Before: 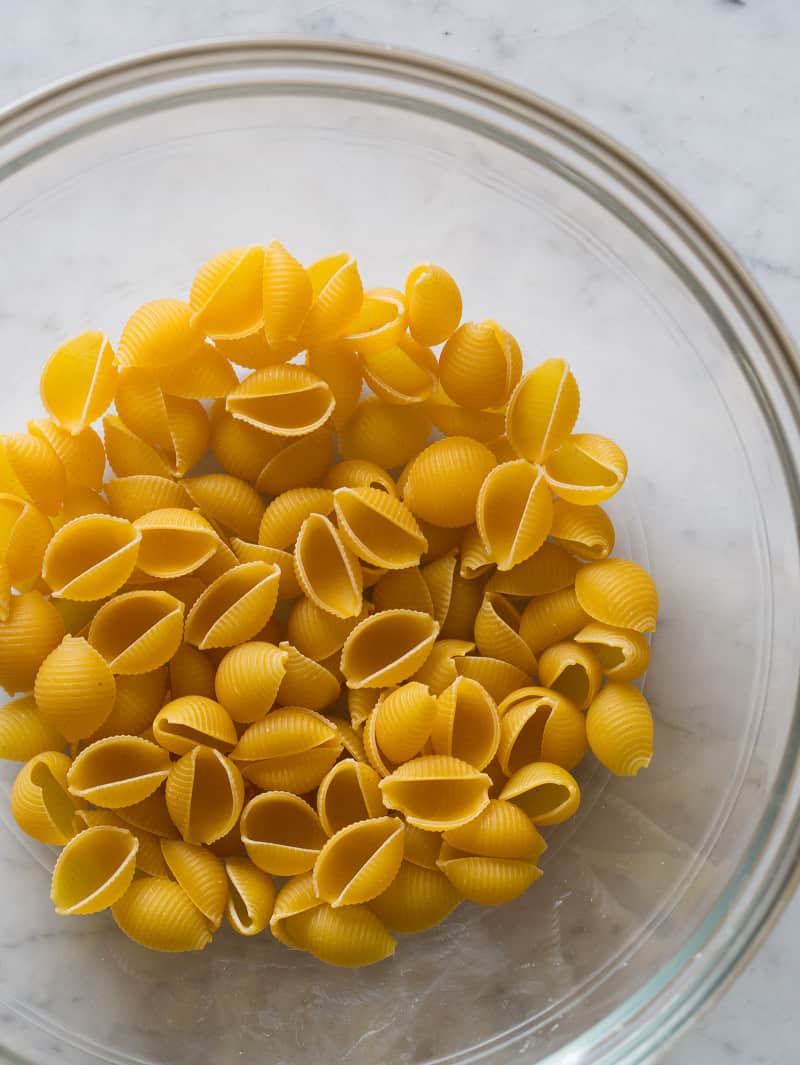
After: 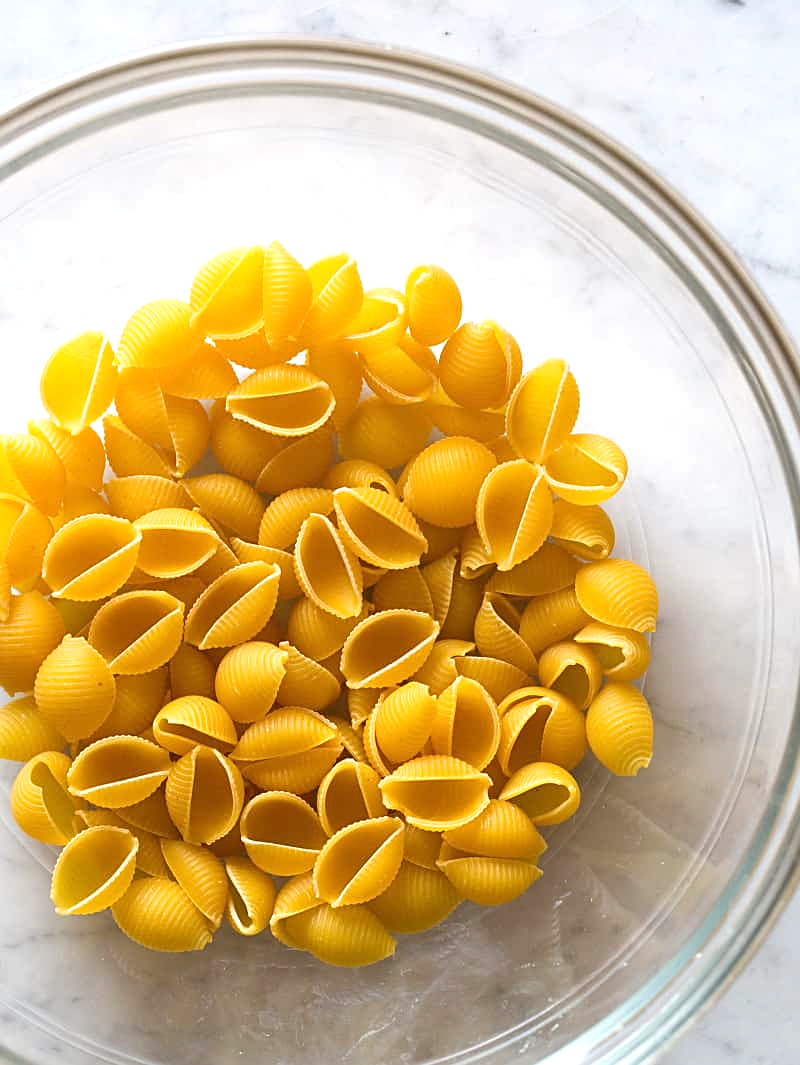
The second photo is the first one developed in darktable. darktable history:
exposure: exposure 0.601 EV, compensate highlight preservation false
sharpen: on, module defaults
